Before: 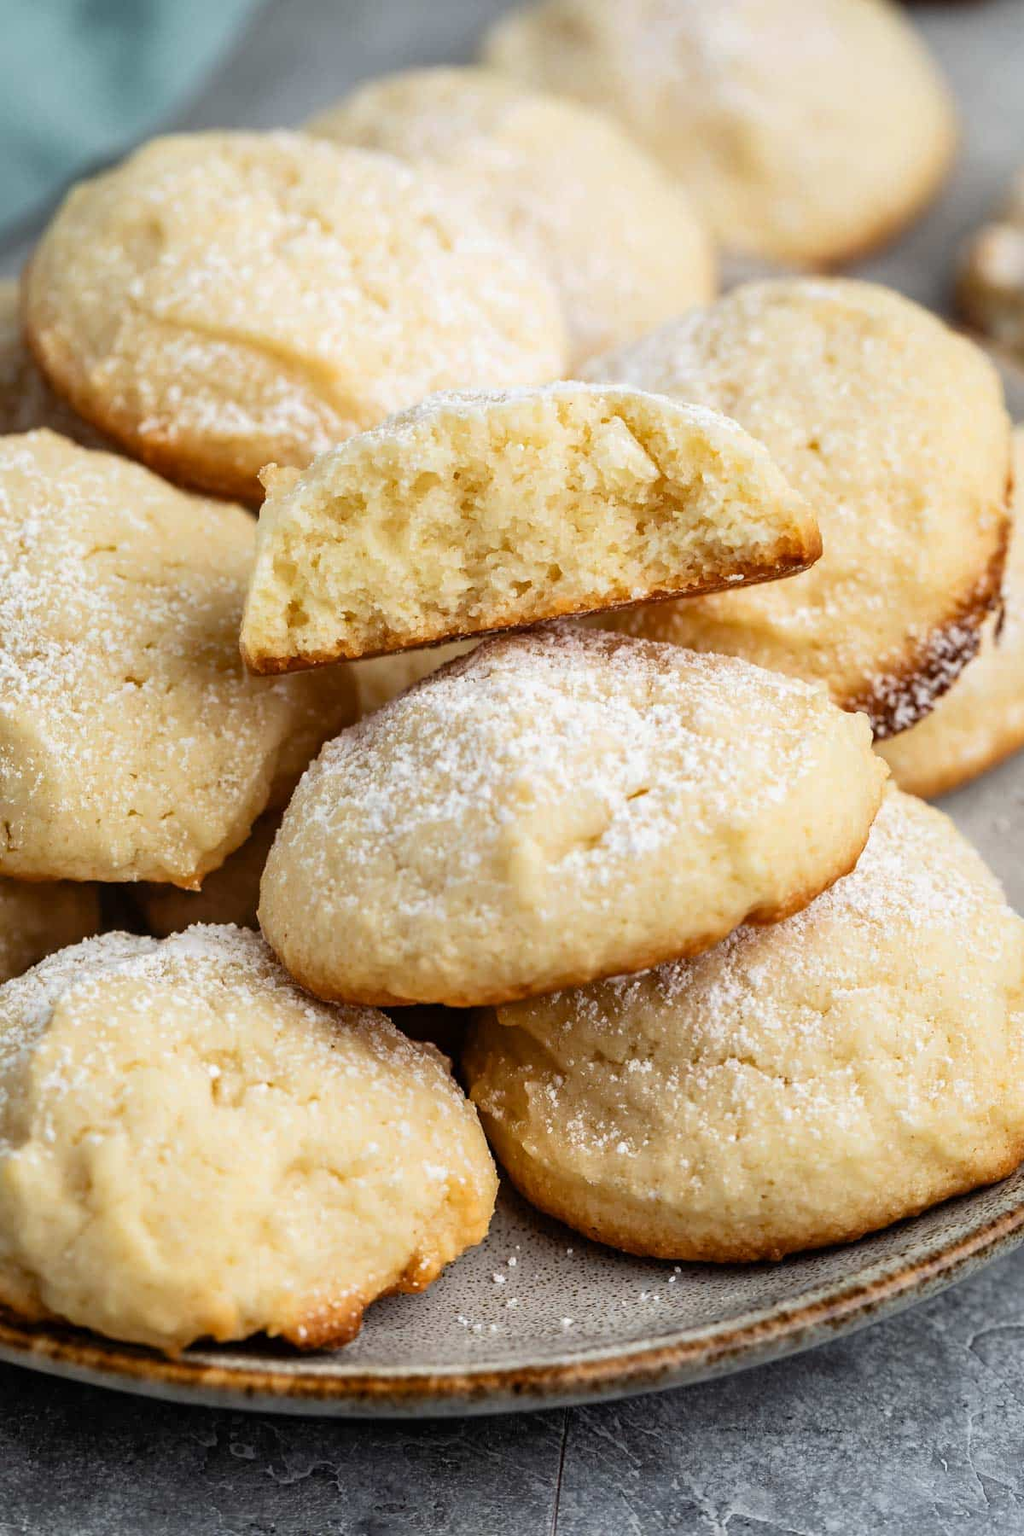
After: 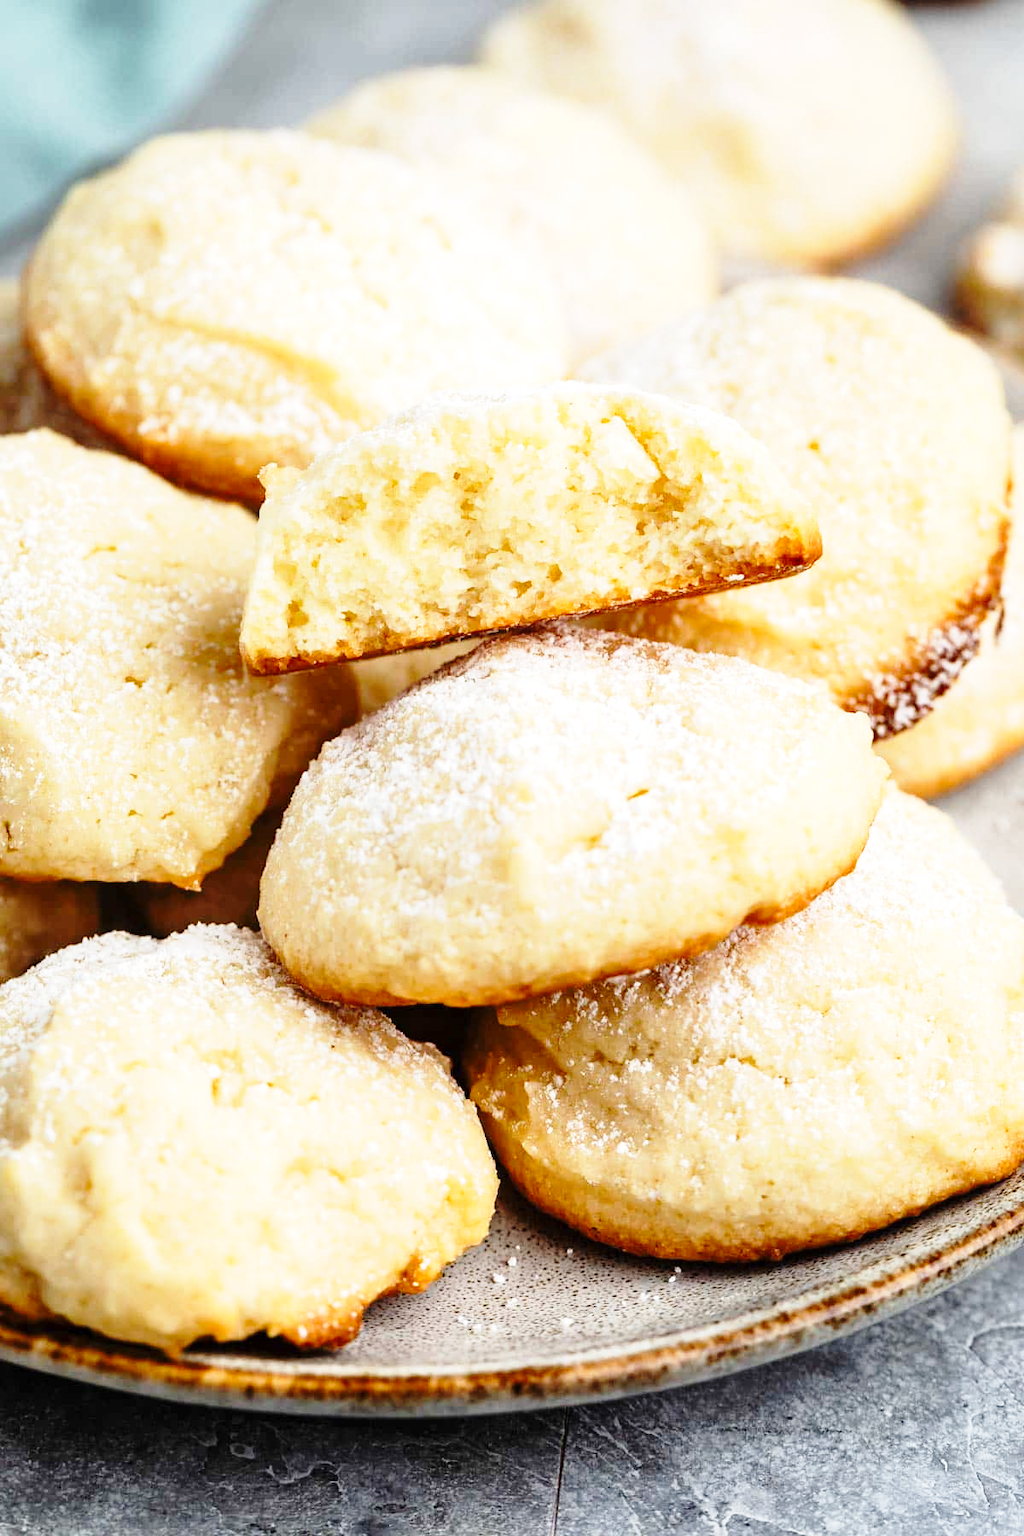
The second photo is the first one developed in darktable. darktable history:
exposure: exposure 0.197 EV, compensate exposure bias true, compensate highlight preservation false
base curve: curves: ch0 [(0, 0) (0.028, 0.03) (0.121, 0.232) (0.46, 0.748) (0.859, 0.968) (1, 1)], preserve colors none
